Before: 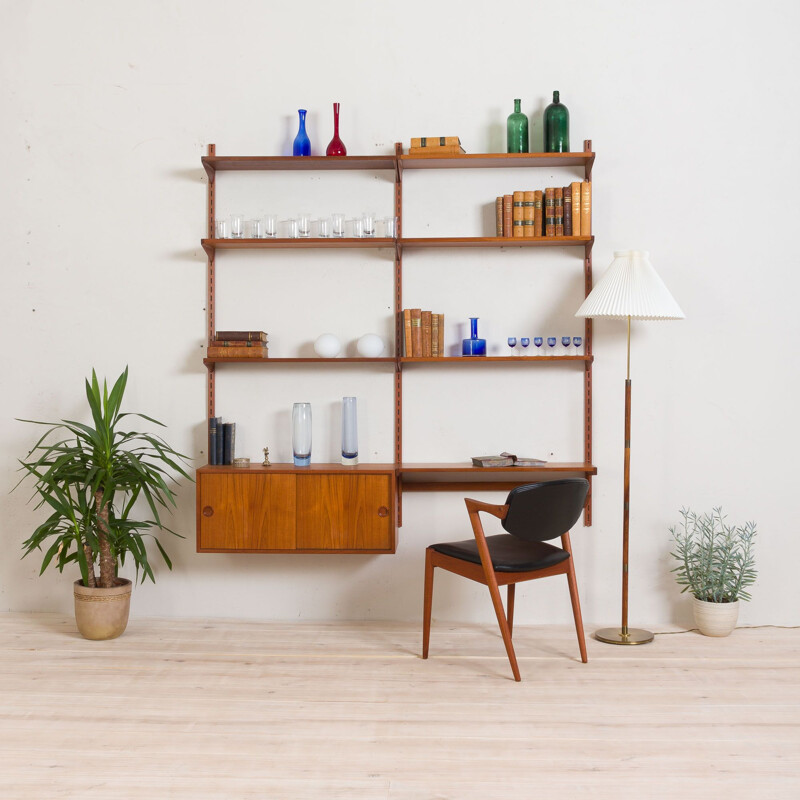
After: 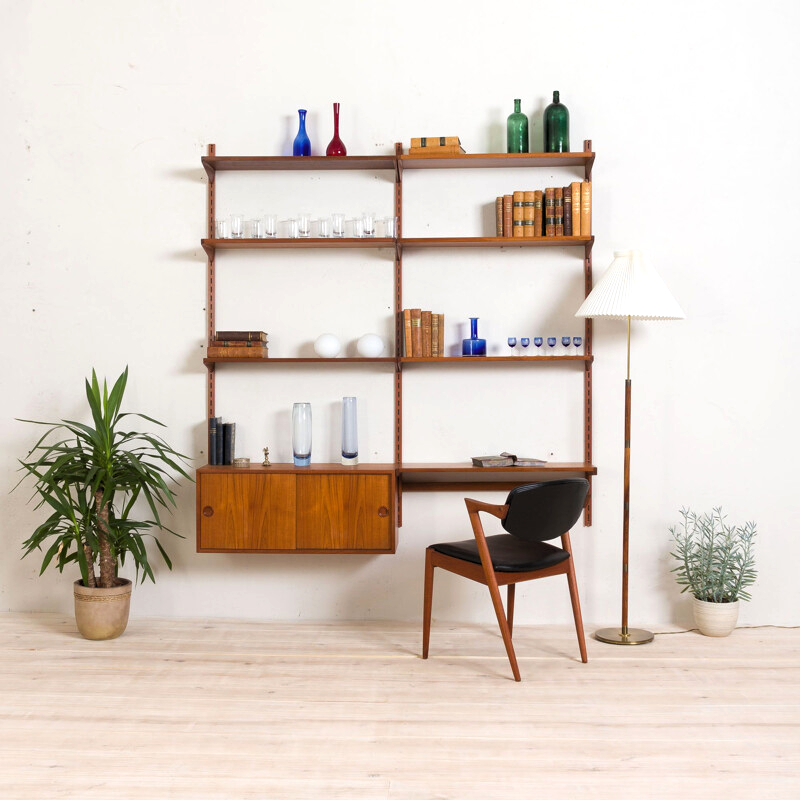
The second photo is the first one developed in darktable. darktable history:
levels: white 99.95%, levels [0.062, 0.494, 0.925]
